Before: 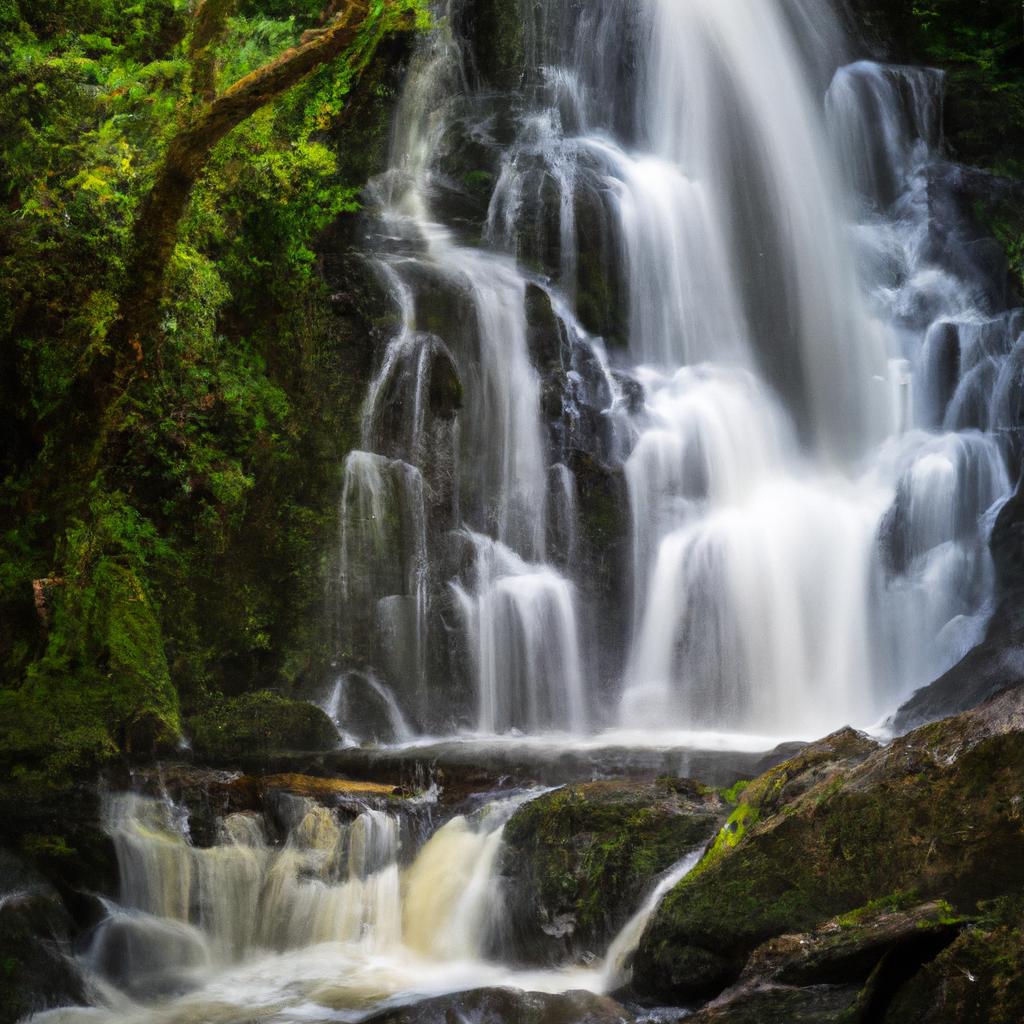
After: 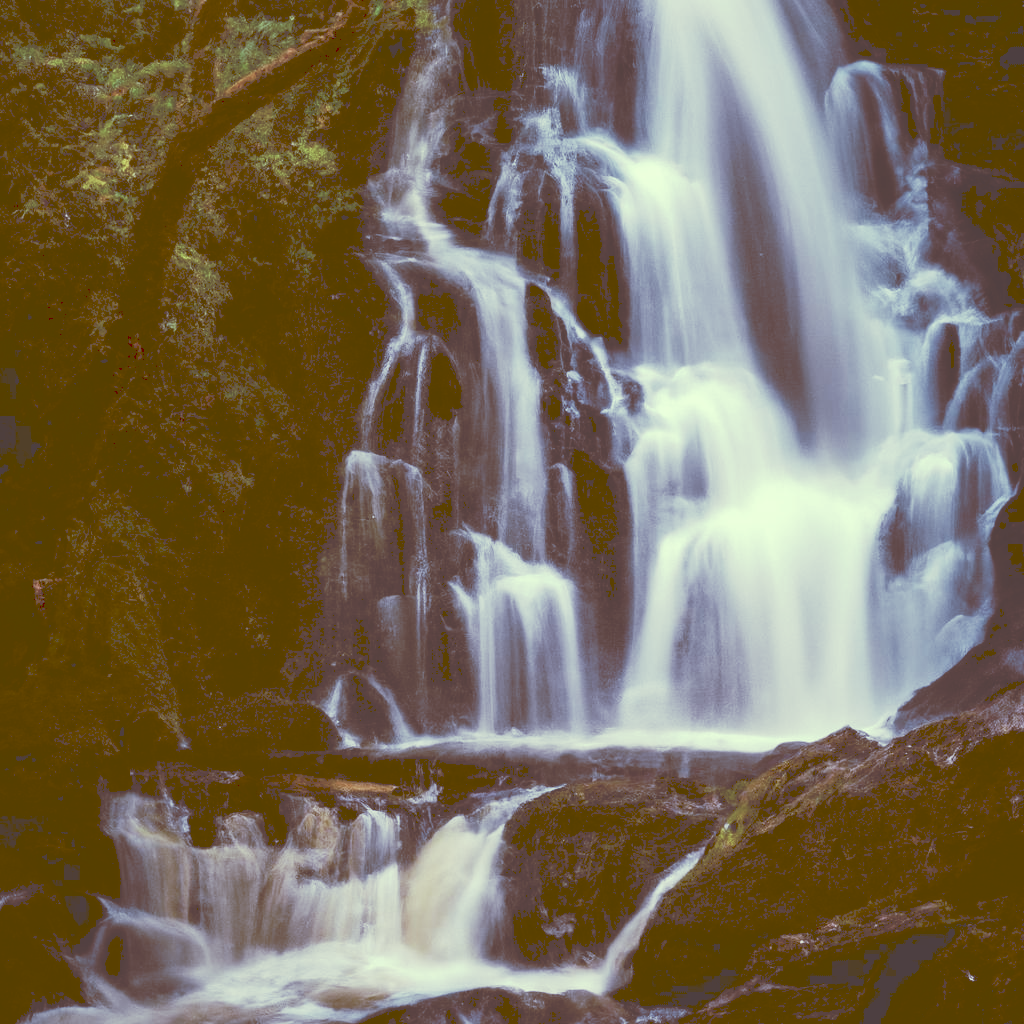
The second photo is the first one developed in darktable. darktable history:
tone curve: curves: ch0 [(0, 0) (0.003, 0.273) (0.011, 0.276) (0.025, 0.276) (0.044, 0.28) (0.069, 0.283) (0.1, 0.288) (0.136, 0.293) (0.177, 0.302) (0.224, 0.321) (0.277, 0.349) (0.335, 0.393) (0.399, 0.448) (0.468, 0.51) (0.543, 0.589) (0.623, 0.677) (0.709, 0.761) (0.801, 0.839) (0.898, 0.909) (1, 1)], preserve colors none
color look up table: target L [94.07, 85.23, 87.01, 78.69, 53.34, 52.73, 51.96, 50.96, 57.53, 43.91, 27.29, 11.04, 201, 76.05, 71.66, 66.58, 58.94, 59.01, 54.36, 51.54, 49, 45.46, 28.6, 19.18, 9.005, 6.833, 87.14, 80.2, 64.35, 65.35, 67.75, 59.6, 47.47, 53.24, 36.3, 37.67, 41.73, 26.1, 25.15, 14.96, 15.75, 7.865, 93.29, 77.14, 79.45, 71.11, 54.9, 34.66, 38.48], target a [-14.77, -13.69, -44.49, -51.21, -28.21, 5.824, -19.7, -6.582, -7.965, -14.06, 0.114, 34.65, 0, 3.228, 15.22, 25.1, 43.96, 23.64, 56.79, 32.22, 9.327, 58.57, 14.71, 47.34, 43.47, 38.83, 0.331, 14.56, 4.238, 32.01, -6.721, 40.57, 32.54, 27.87, 19.1, 9.833, 25.35, 28.41, 15.05, 29.19, 40.68, 41.17, -23.81, -10.08, -22.56, -25.99, -7.784, 4.73, -1.855], target b [26.89, 45.79, 16.04, 36.75, 32.47, 35.45, 20.31, 13.86, -5.742, -3.157, 46.15, 18.33, -0.001, 4.86, 18.81, 29.81, 12.07, -2.688, 1.468, 25.1, 0.491, 41.39, 42.46, 32.4, 14.9, 11.19, 5.571, -6.508, -16.28, -11.57, -24.68, -22.46, -10.96, -32.7, -12.27, -37.44, -54.32, 1.892, -48.63, 24.96, -14.45, 12.77, 15.04, -2.123, -5.31, -8.584, -14.72, -4.394, -24.8], num patches 49
